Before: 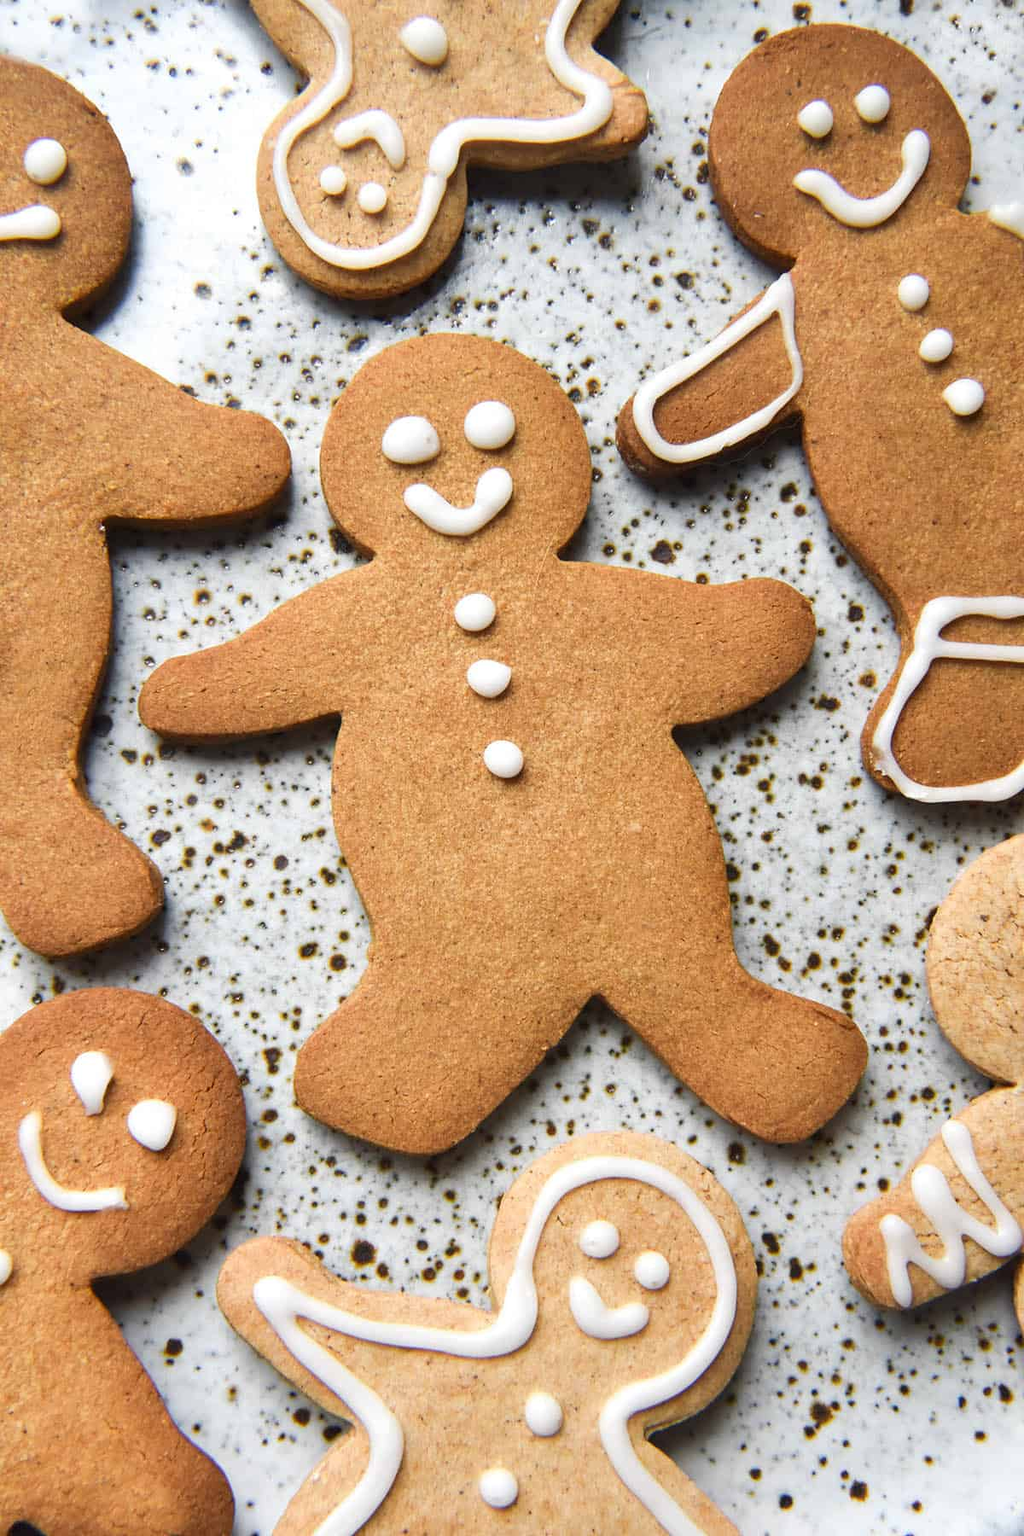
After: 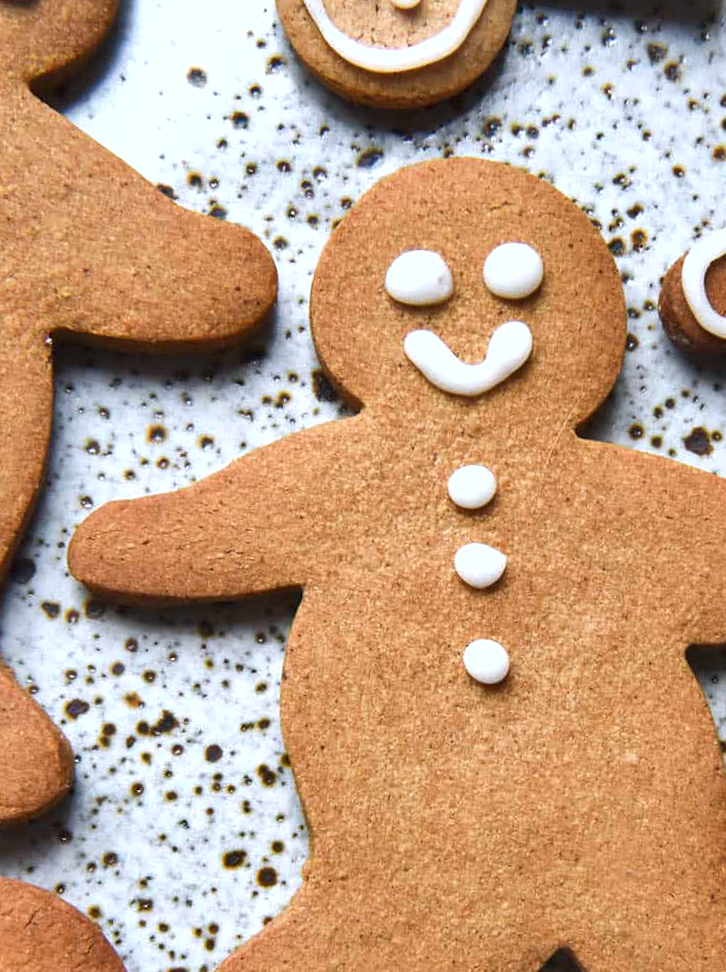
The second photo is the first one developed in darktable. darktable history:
color correction: highlights a* -0.827, highlights b* -9.6
shadows and highlights: soften with gaussian
tone equalizer: edges refinement/feathering 500, mask exposure compensation -1.57 EV, preserve details no
crop and rotate: angle -6.34°, left 2.204%, top 6.69%, right 27.55%, bottom 30.67%
exposure: exposure 0.201 EV, compensate highlight preservation false
